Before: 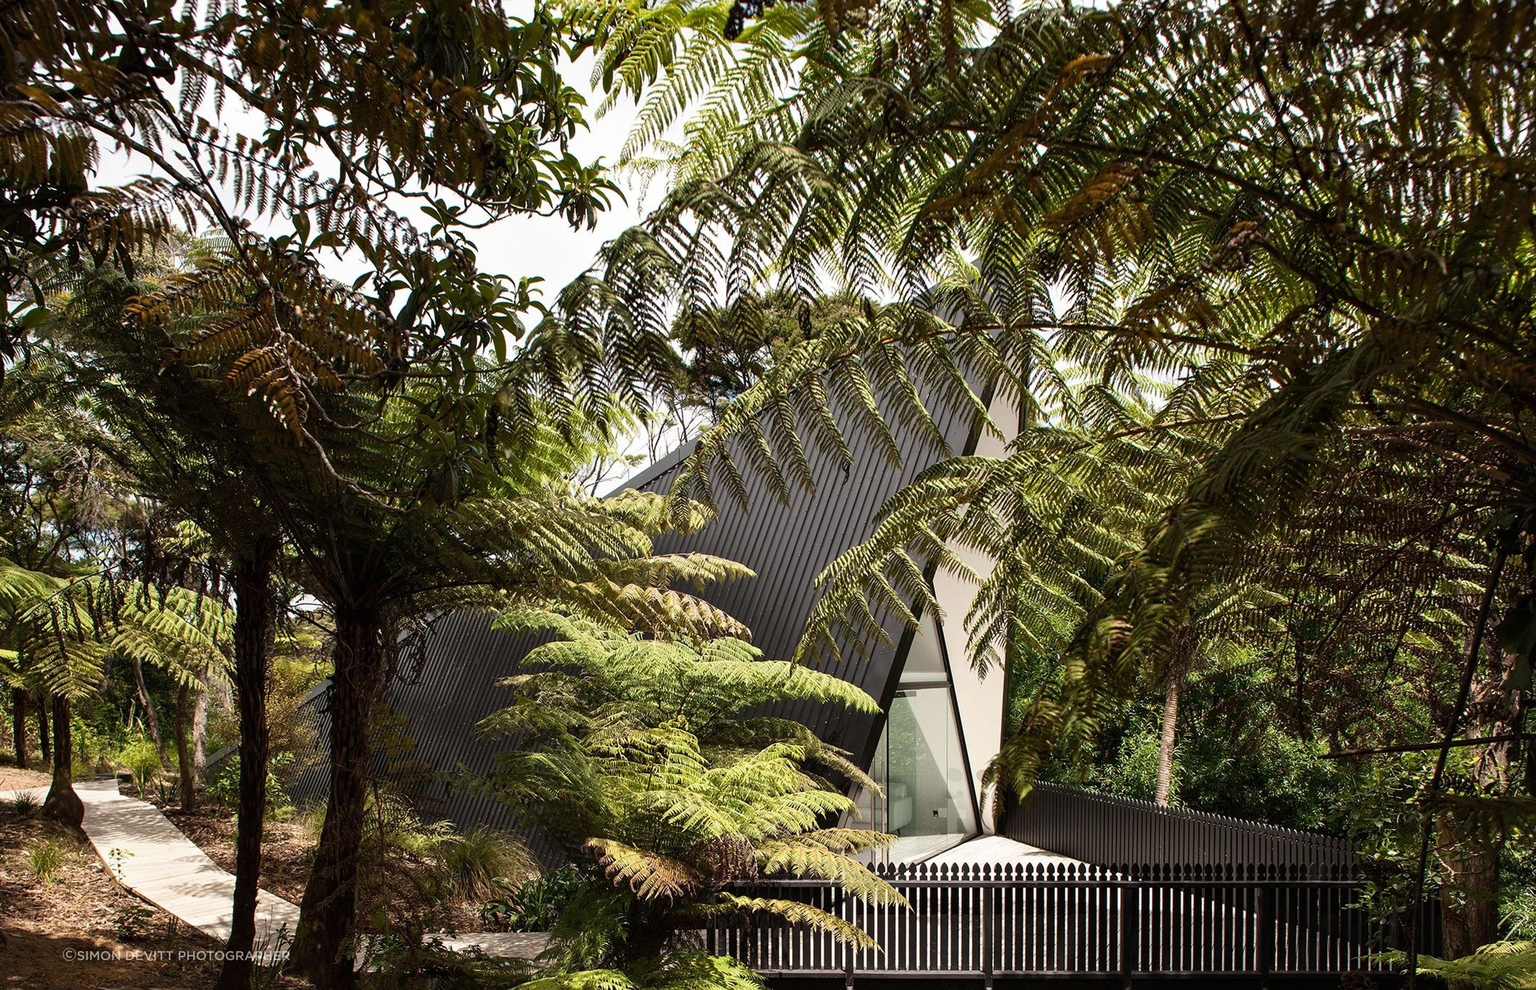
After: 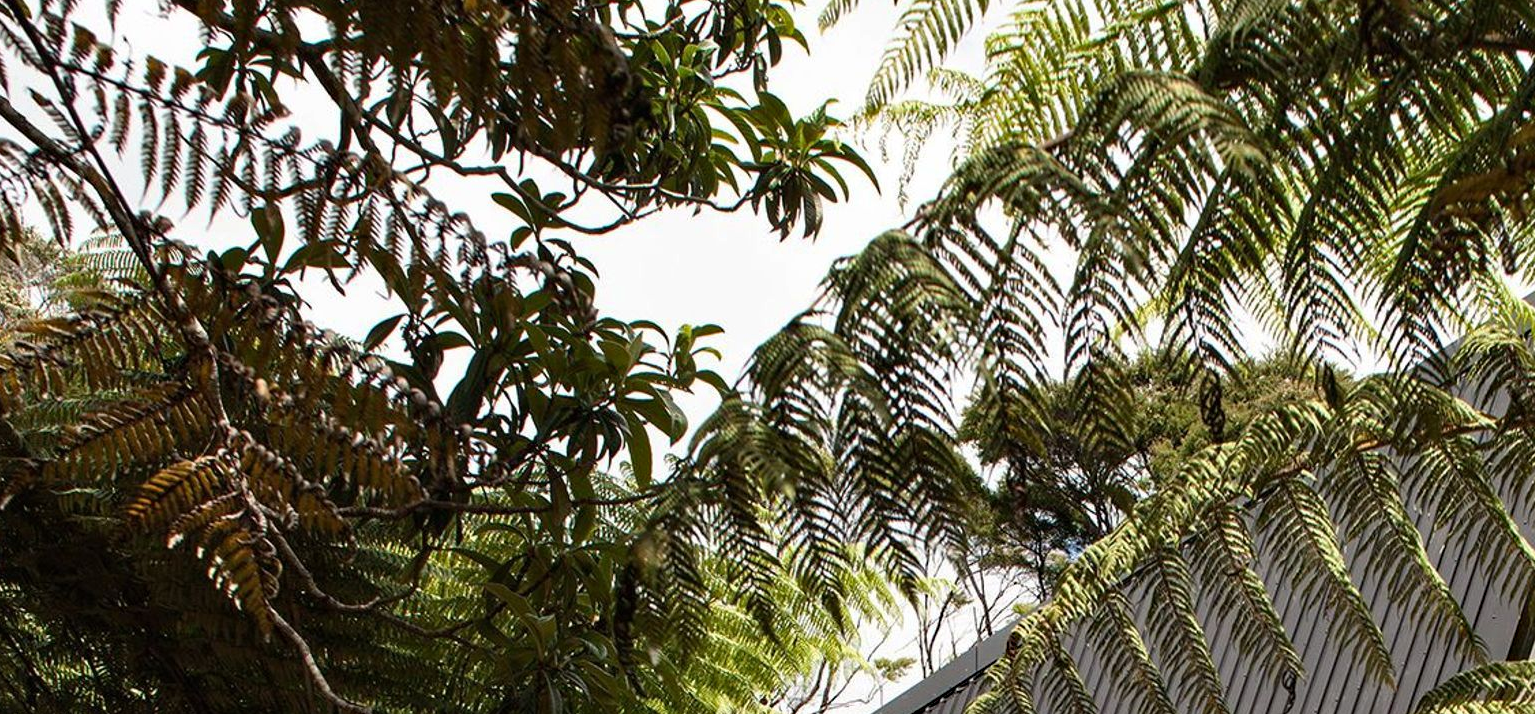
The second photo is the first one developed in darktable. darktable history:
crop: left 10.339%, top 10.478%, right 36.355%, bottom 51.032%
haze removal: compatibility mode true, adaptive false
